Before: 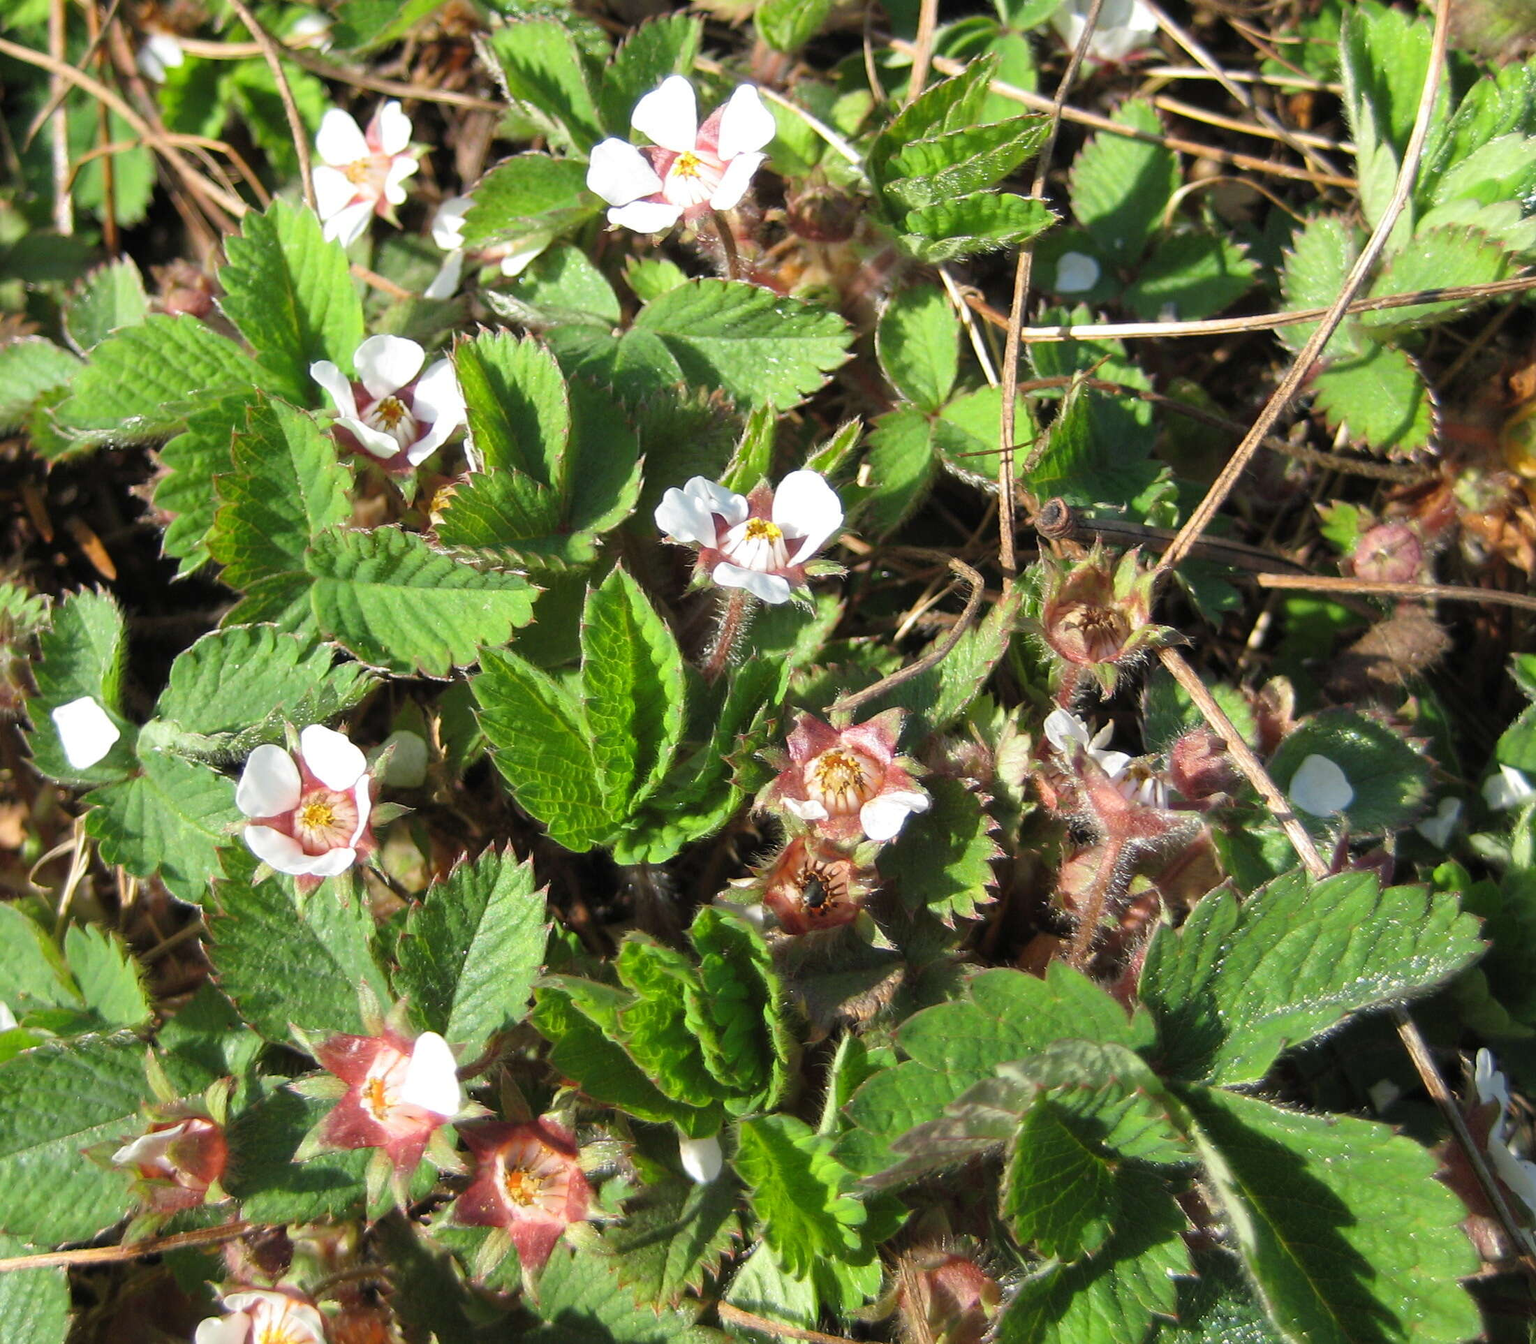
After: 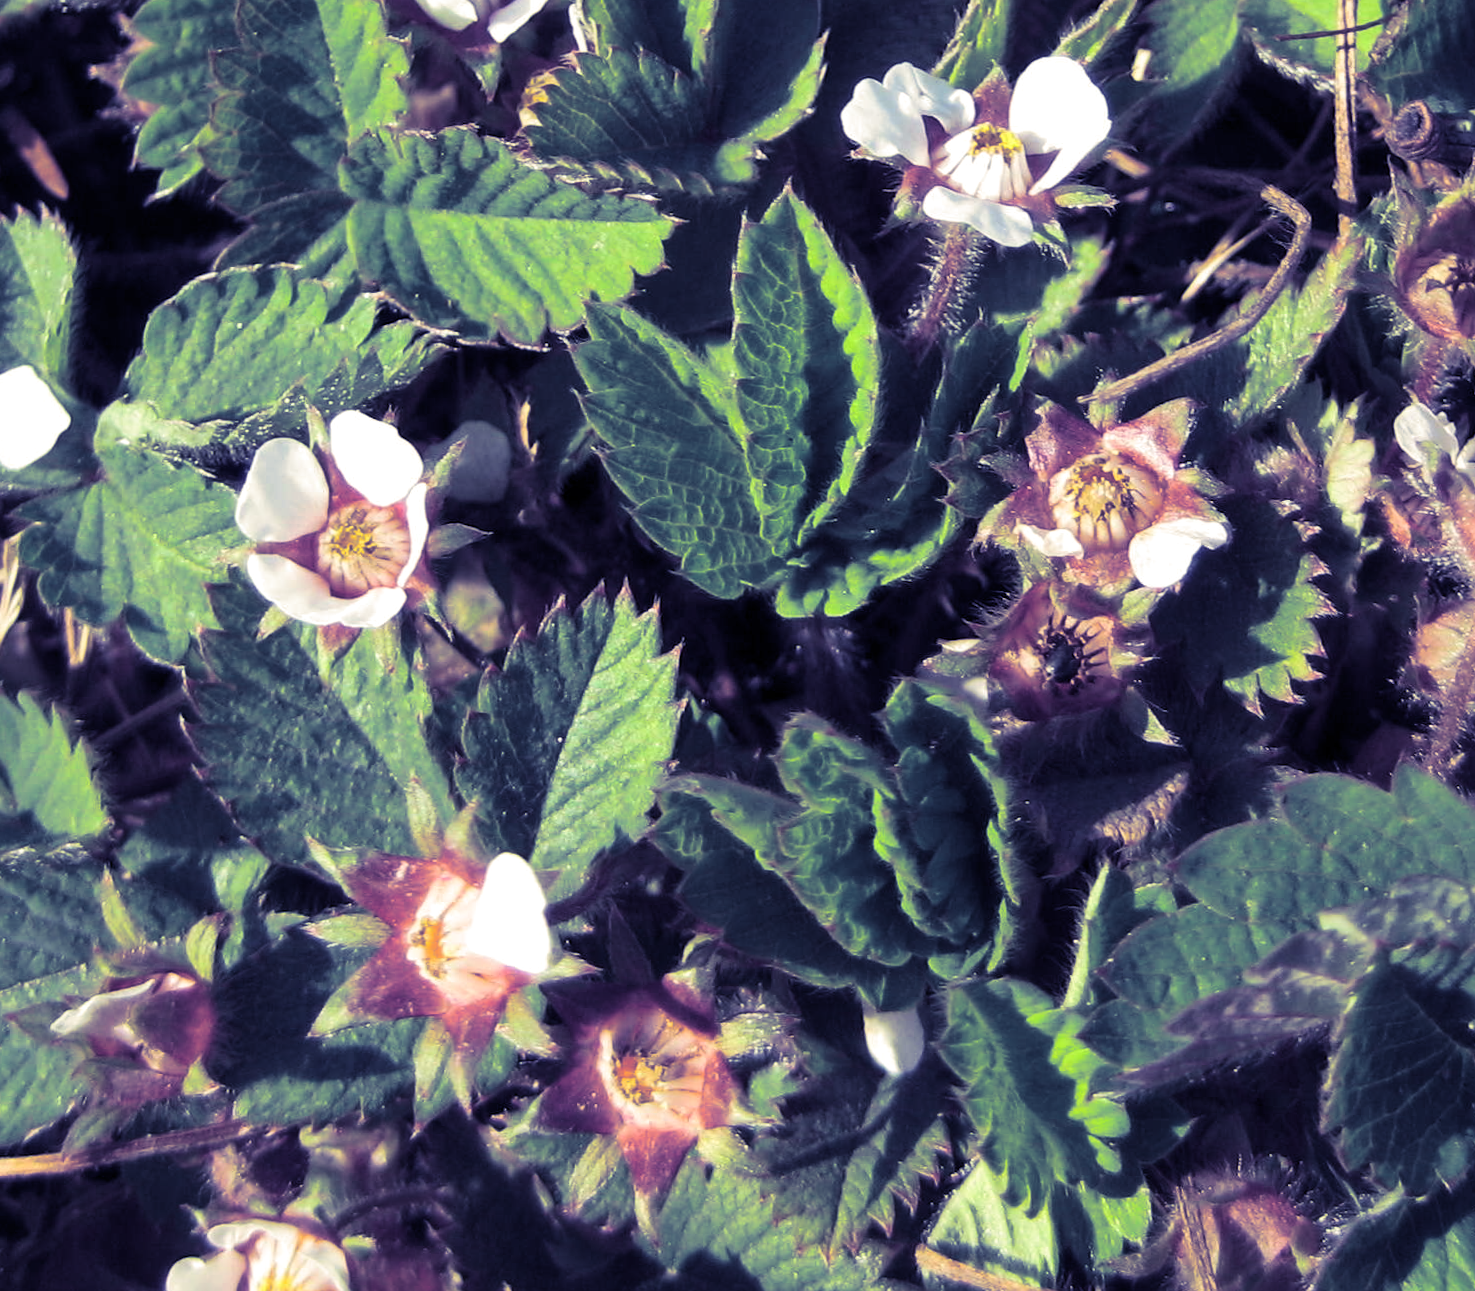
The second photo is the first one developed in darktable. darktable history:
crop and rotate: angle -0.82°, left 3.85%, top 31.828%, right 27.992%
local contrast: mode bilateral grid, contrast 20, coarseness 50, detail 120%, midtone range 0.2
split-toning: shadows › hue 242.67°, shadows › saturation 0.733, highlights › hue 45.33°, highlights › saturation 0.667, balance -53.304, compress 21.15%
